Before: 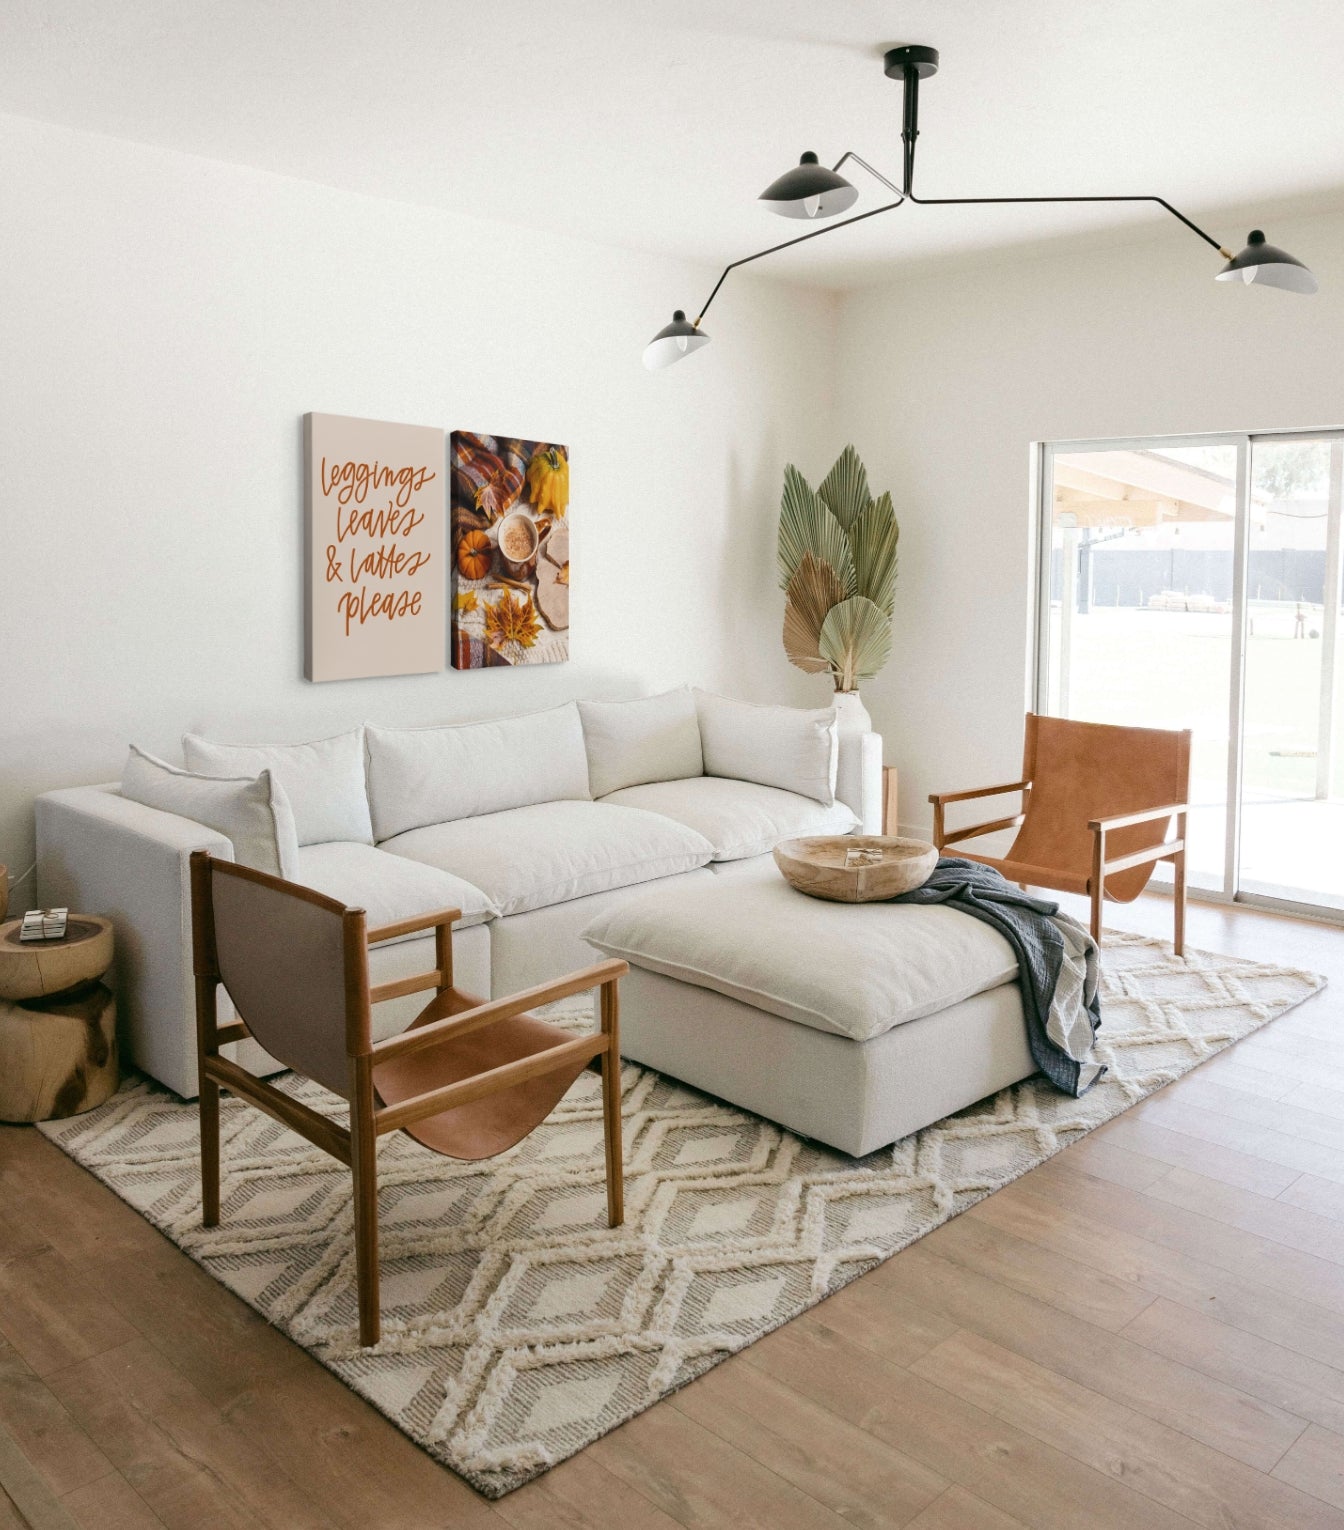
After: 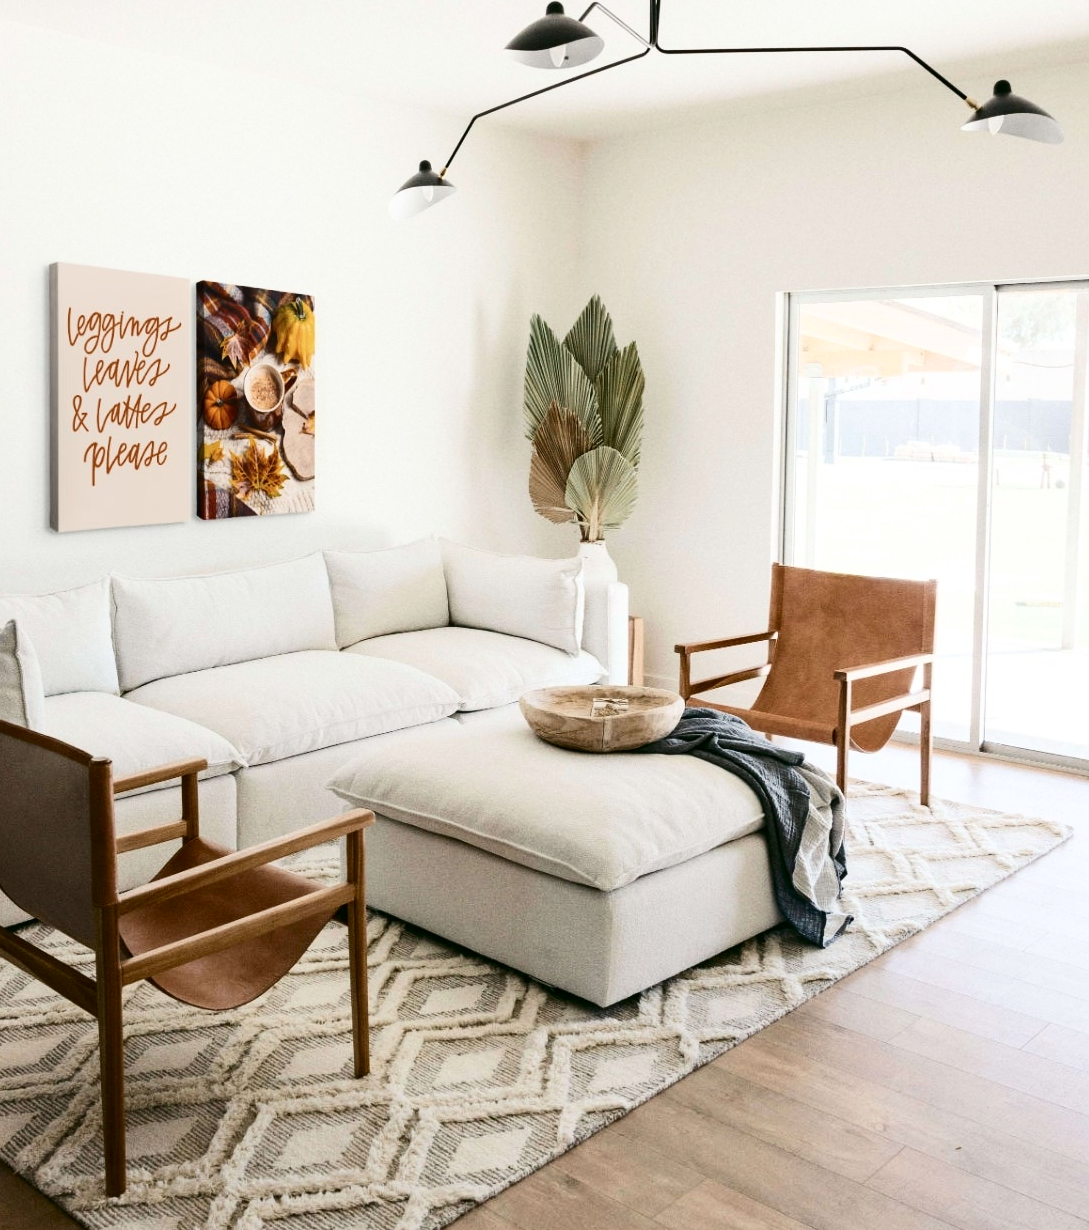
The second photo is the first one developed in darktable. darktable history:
crop: left 18.949%, top 9.841%, right 0%, bottom 9.706%
contrast brightness saturation: contrast 0.29
